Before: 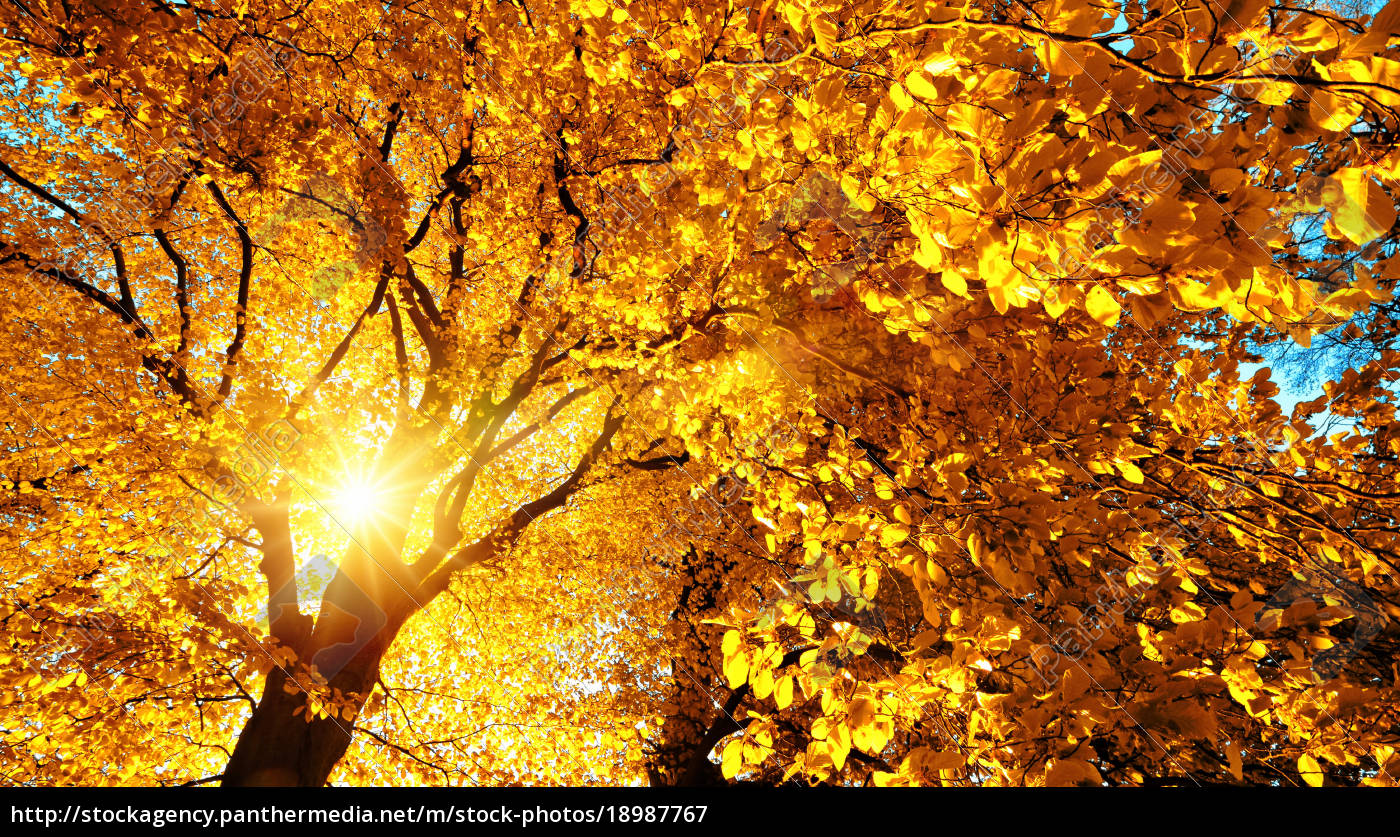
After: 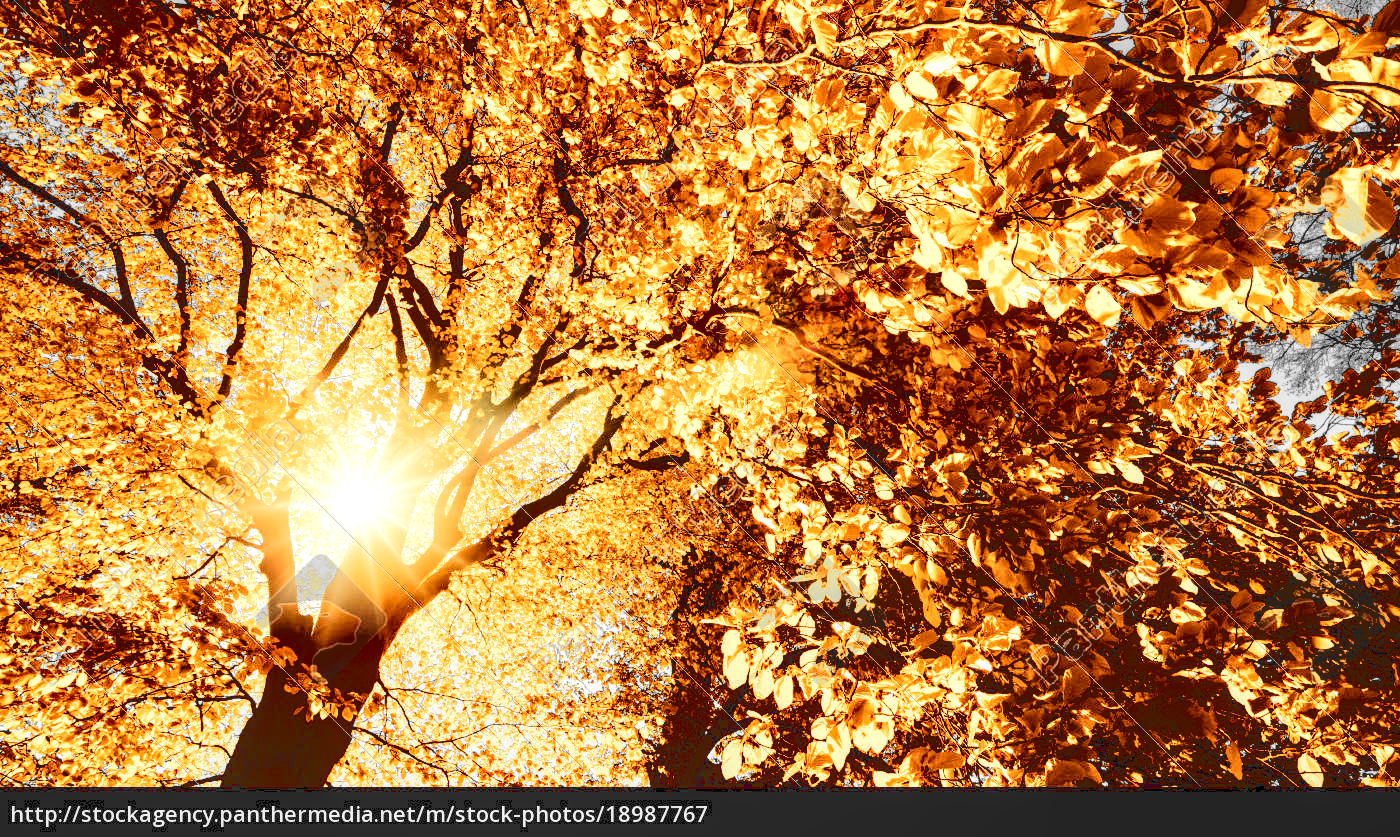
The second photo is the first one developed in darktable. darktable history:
contrast brightness saturation: contrast 0.13, brightness -0.05, saturation 0.16
color zones: curves: ch0 [(0, 0.447) (0.184, 0.543) (0.323, 0.476) (0.429, 0.445) (0.571, 0.443) (0.714, 0.451) (0.857, 0.452) (1, 0.447)]; ch1 [(0, 0.464) (0.176, 0.46) (0.287, 0.177) (0.429, 0.002) (0.571, 0) (0.714, 0) (0.857, 0) (1, 0.464)], mix 20%
base curve: curves: ch0 [(0.065, 0.026) (0.236, 0.358) (0.53, 0.546) (0.777, 0.841) (0.924, 0.992)], preserve colors average RGB
local contrast: on, module defaults
